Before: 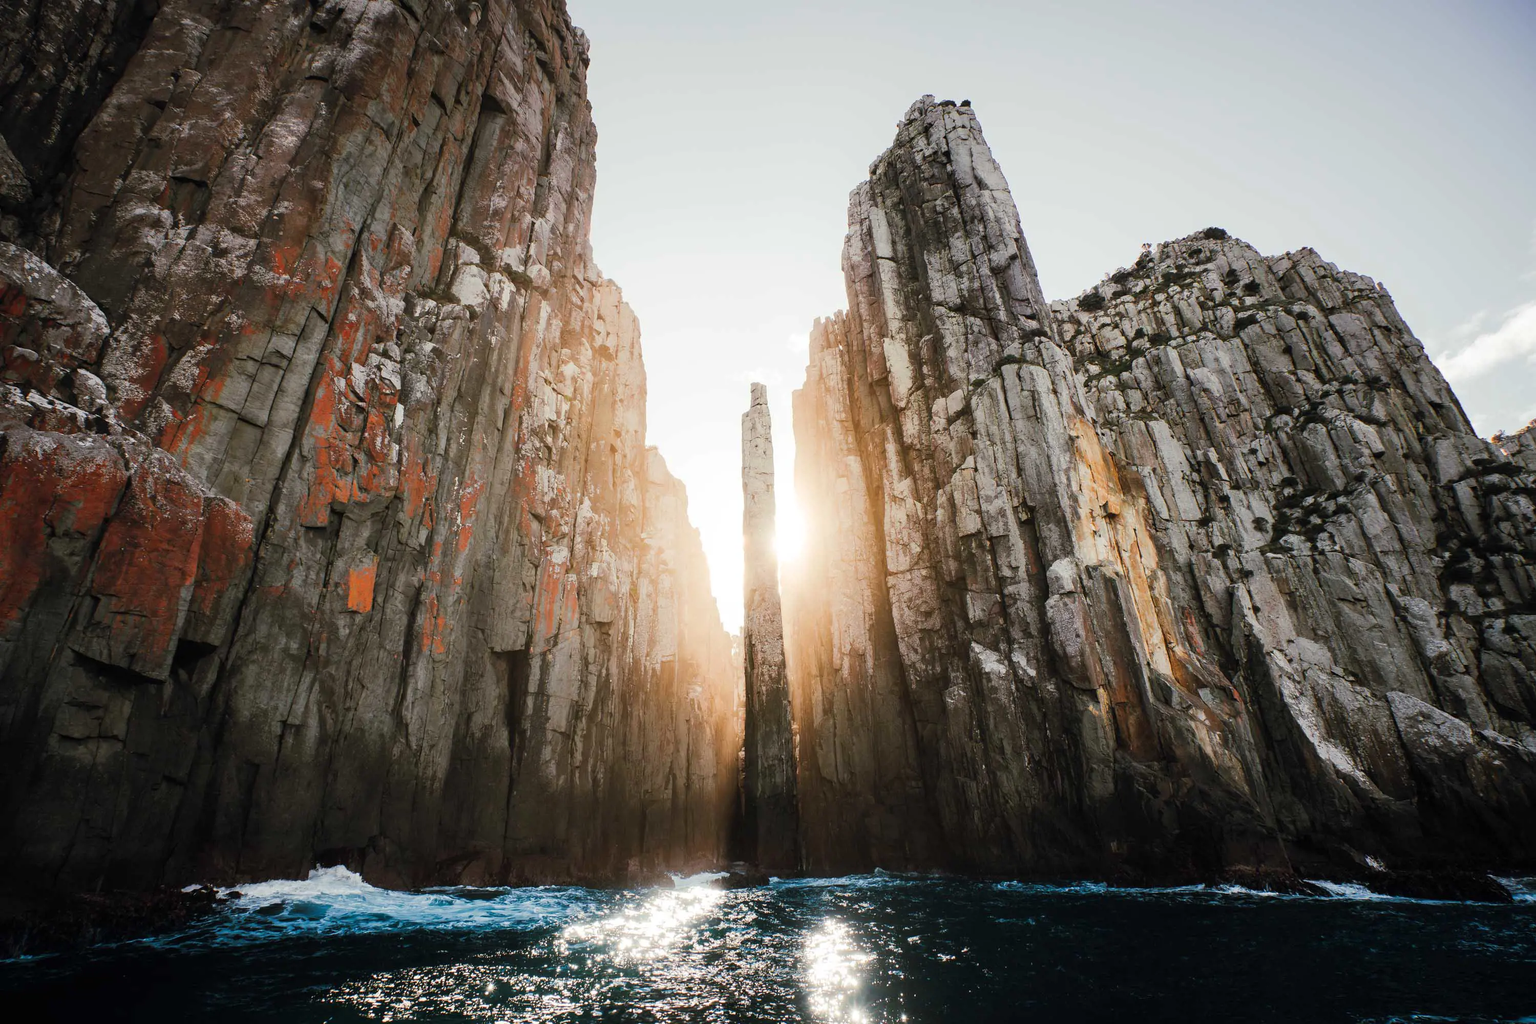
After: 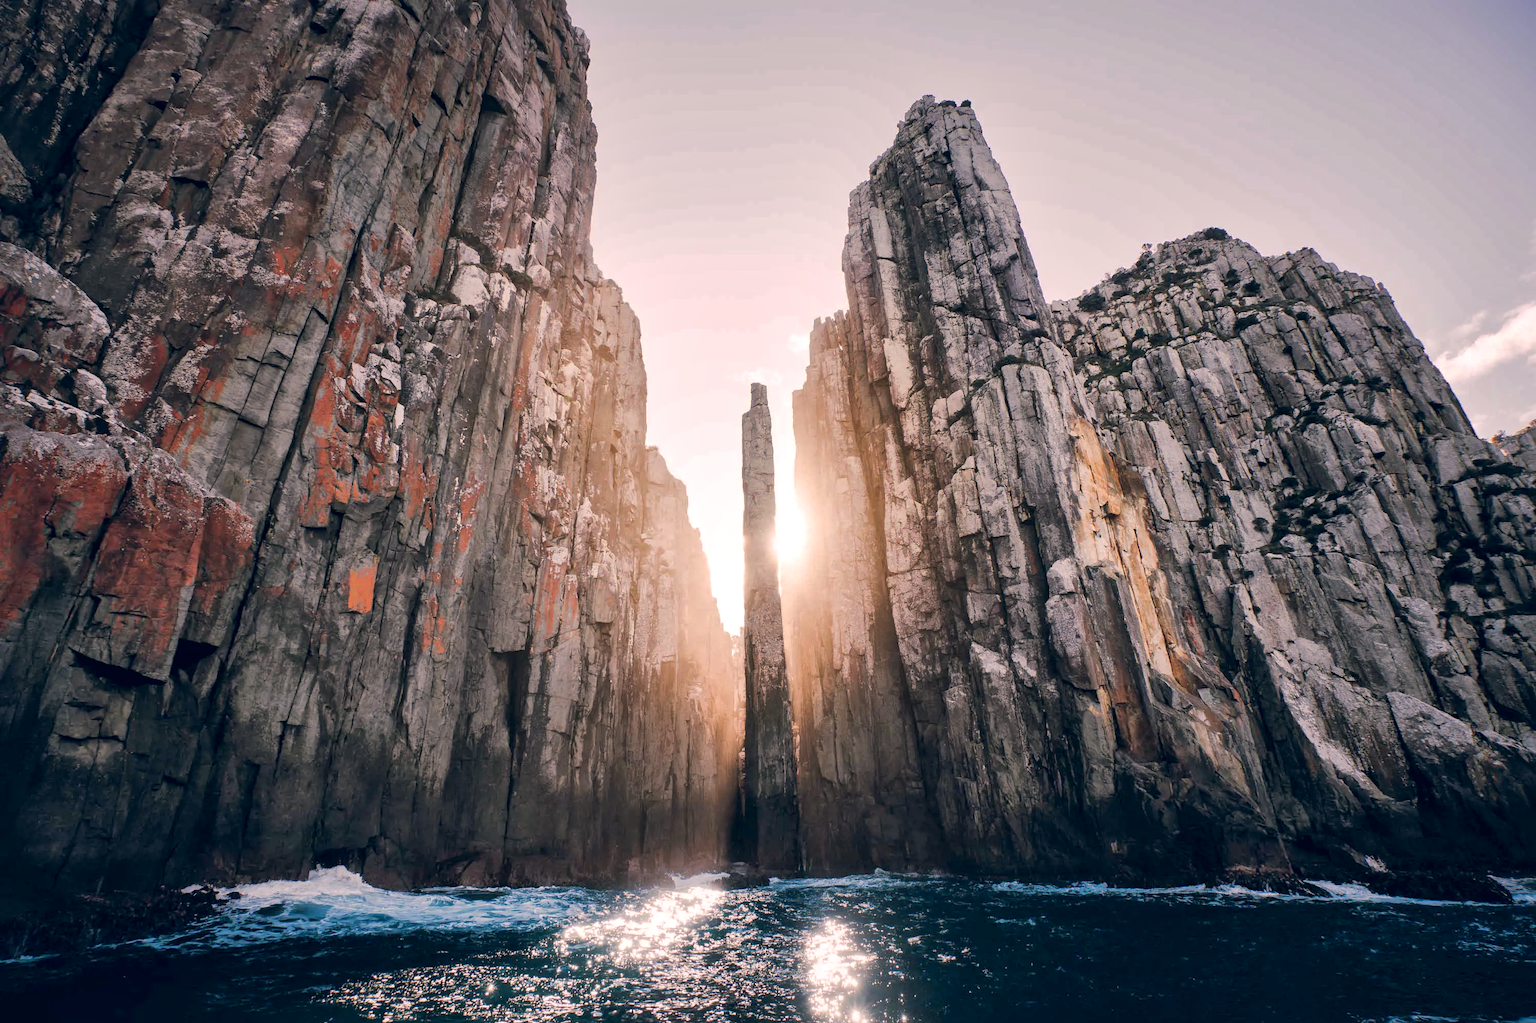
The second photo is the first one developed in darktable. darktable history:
shadows and highlights: on, module defaults
local contrast: mode bilateral grid, contrast 20, coarseness 51, detail 139%, midtone range 0.2
crop: bottom 0.072%
color correction: highlights a* 14.11, highlights b* 5.68, shadows a* -5.86, shadows b* -15.44, saturation 0.863
